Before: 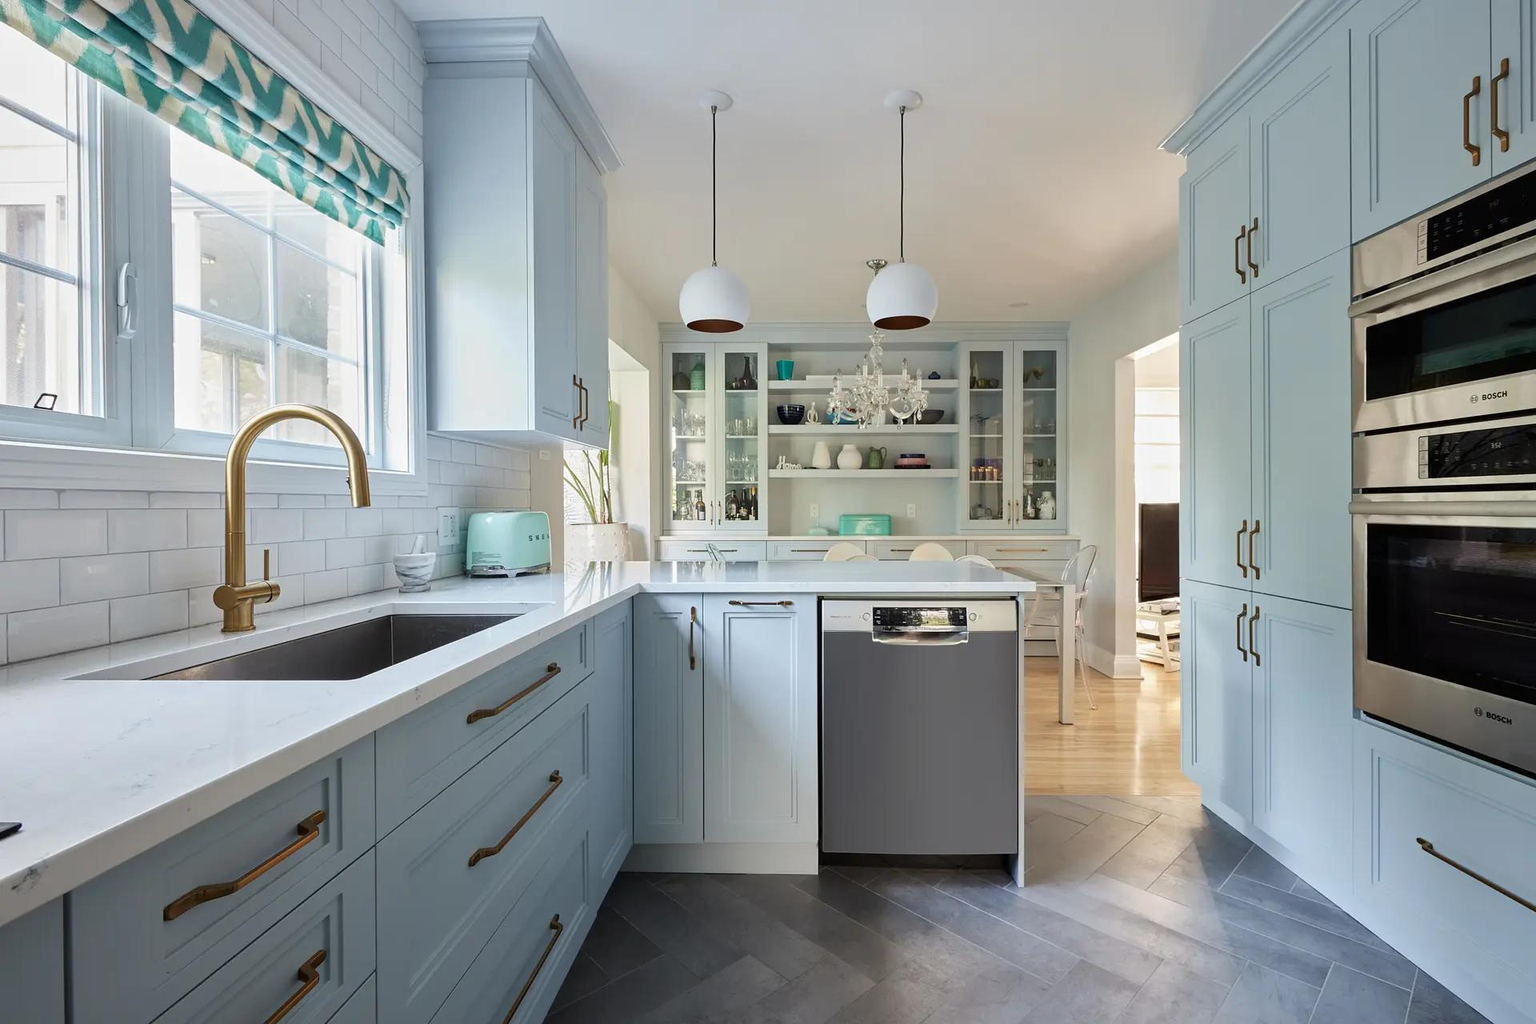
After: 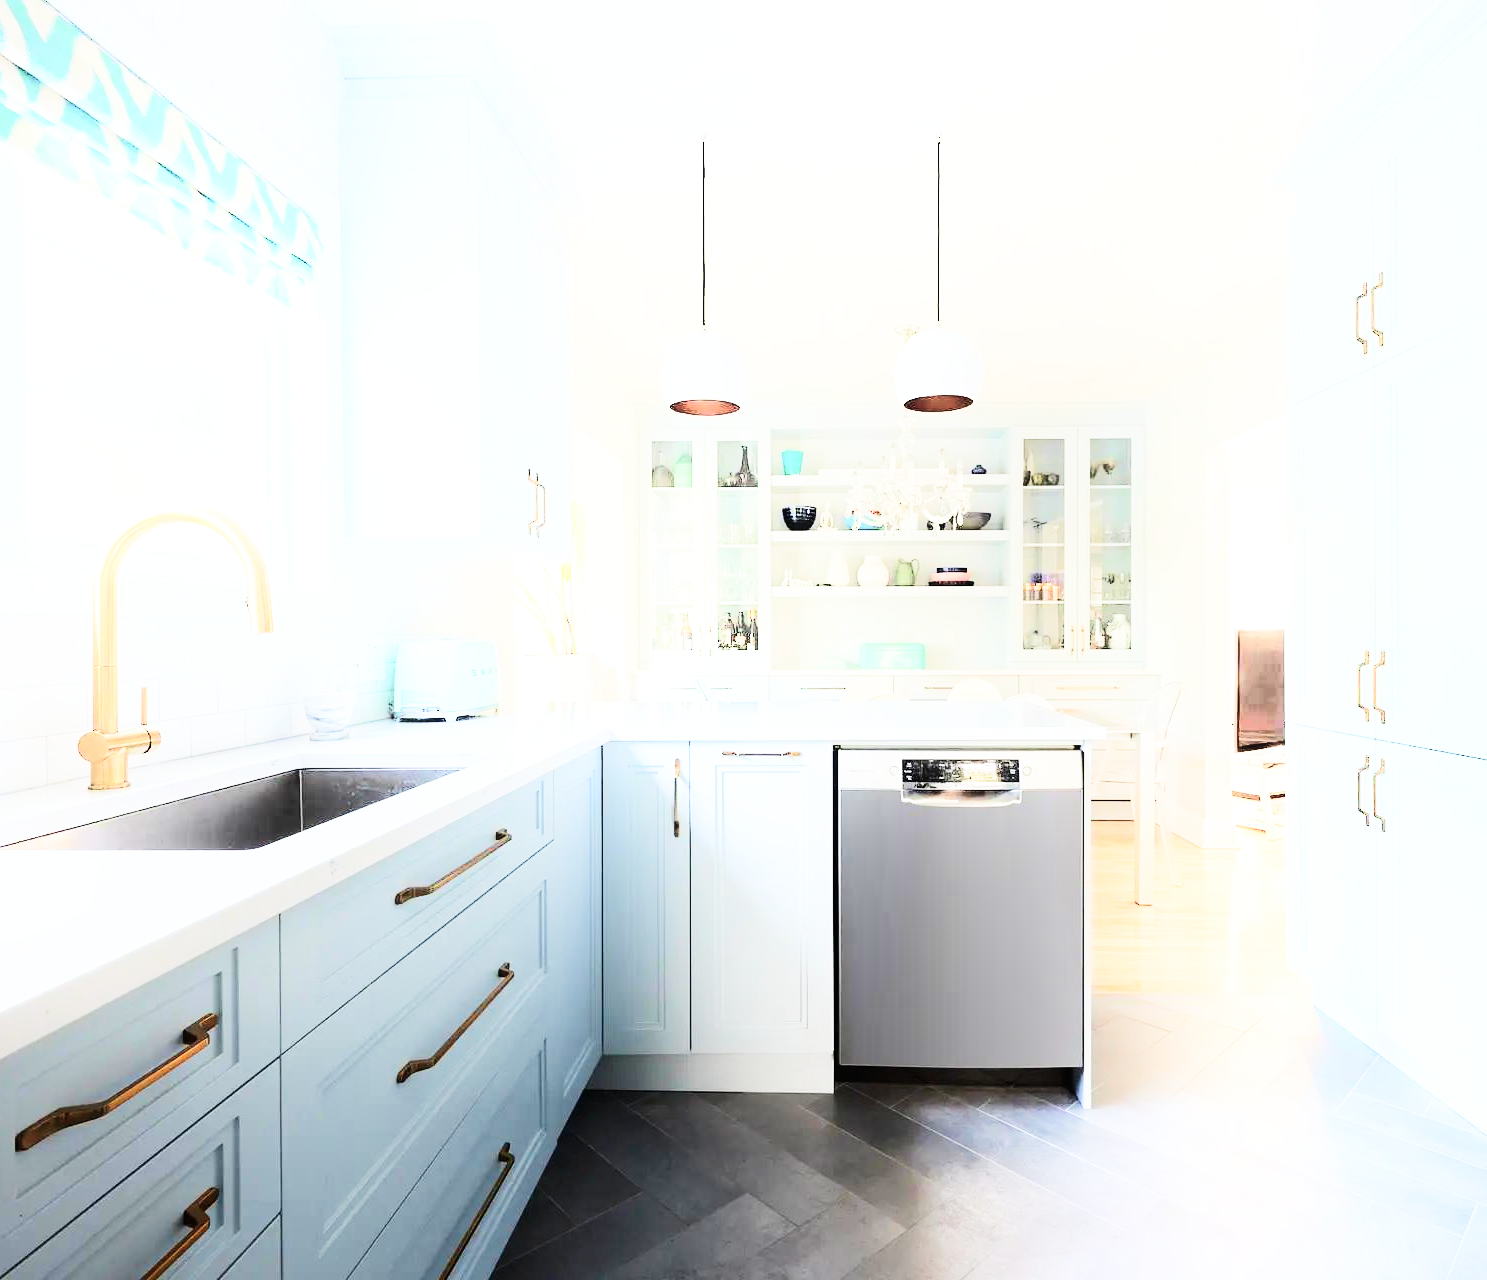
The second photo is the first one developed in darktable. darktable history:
shadows and highlights: shadows -54.3, highlights 86.09, soften with gaussian
contrast brightness saturation: saturation -0.05
base curve: curves: ch0 [(0, 0) (0.007, 0.004) (0.027, 0.03) (0.046, 0.07) (0.207, 0.54) (0.442, 0.872) (0.673, 0.972) (1, 1)], preserve colors none
crop: left 9.88%, right 12.664%
